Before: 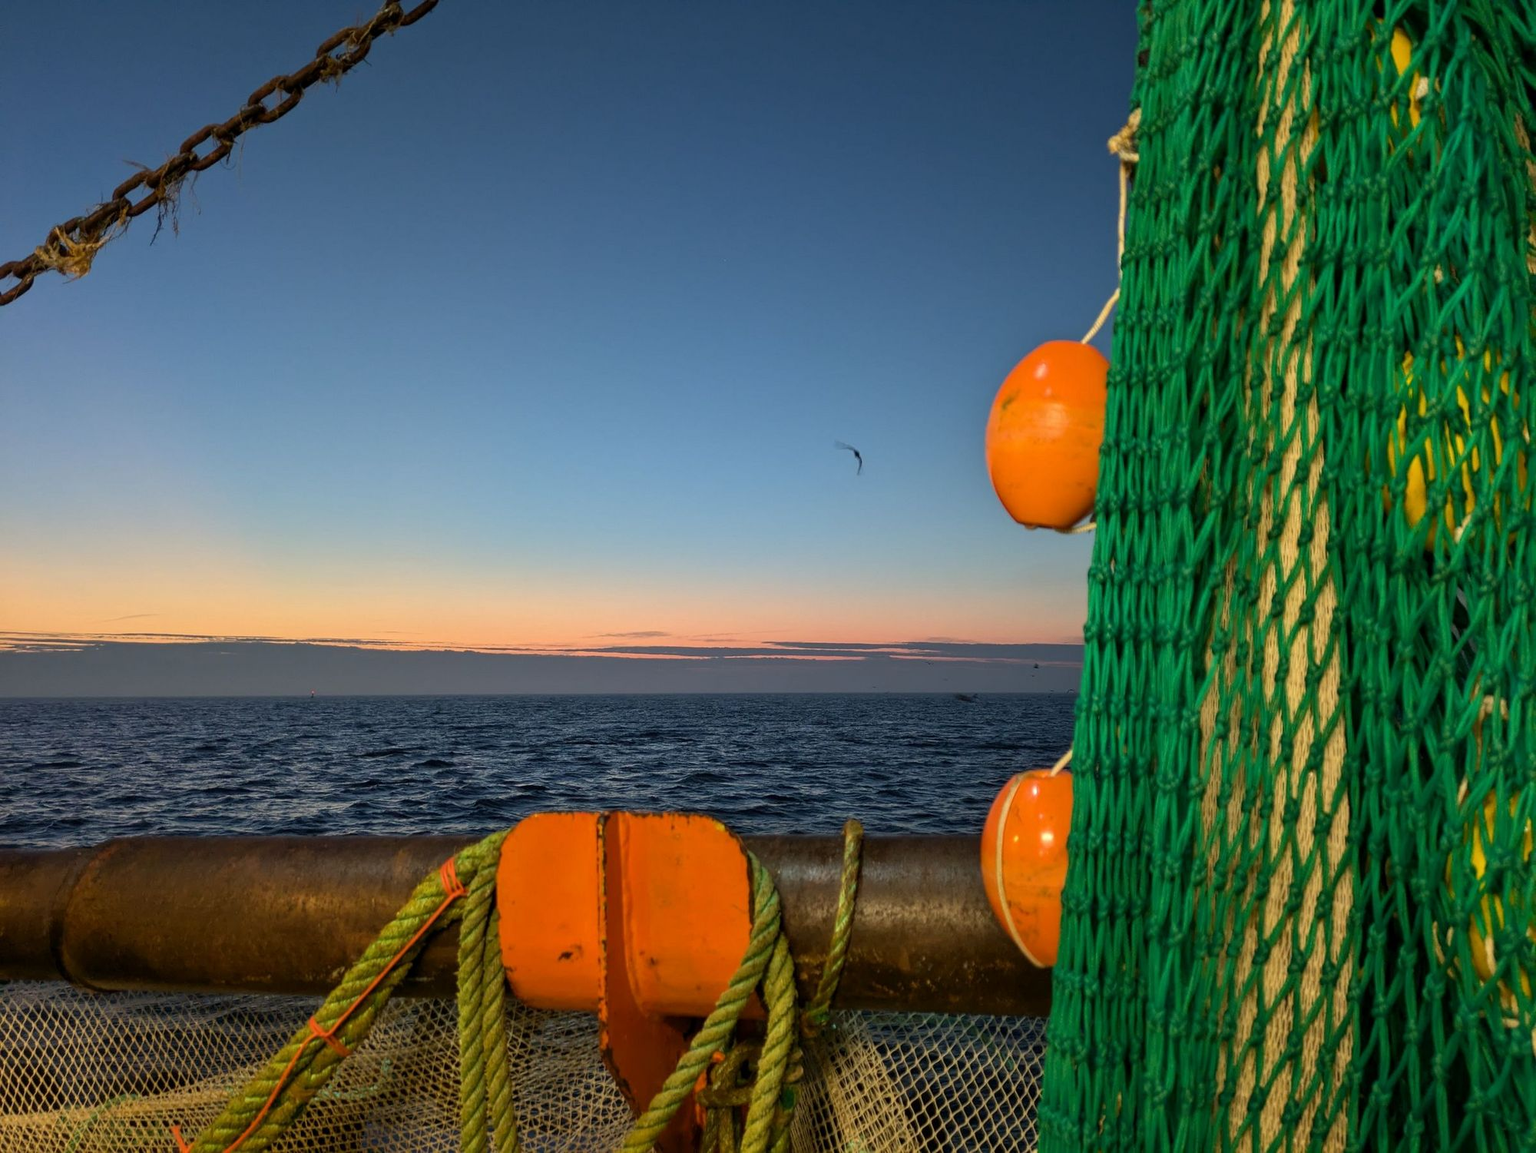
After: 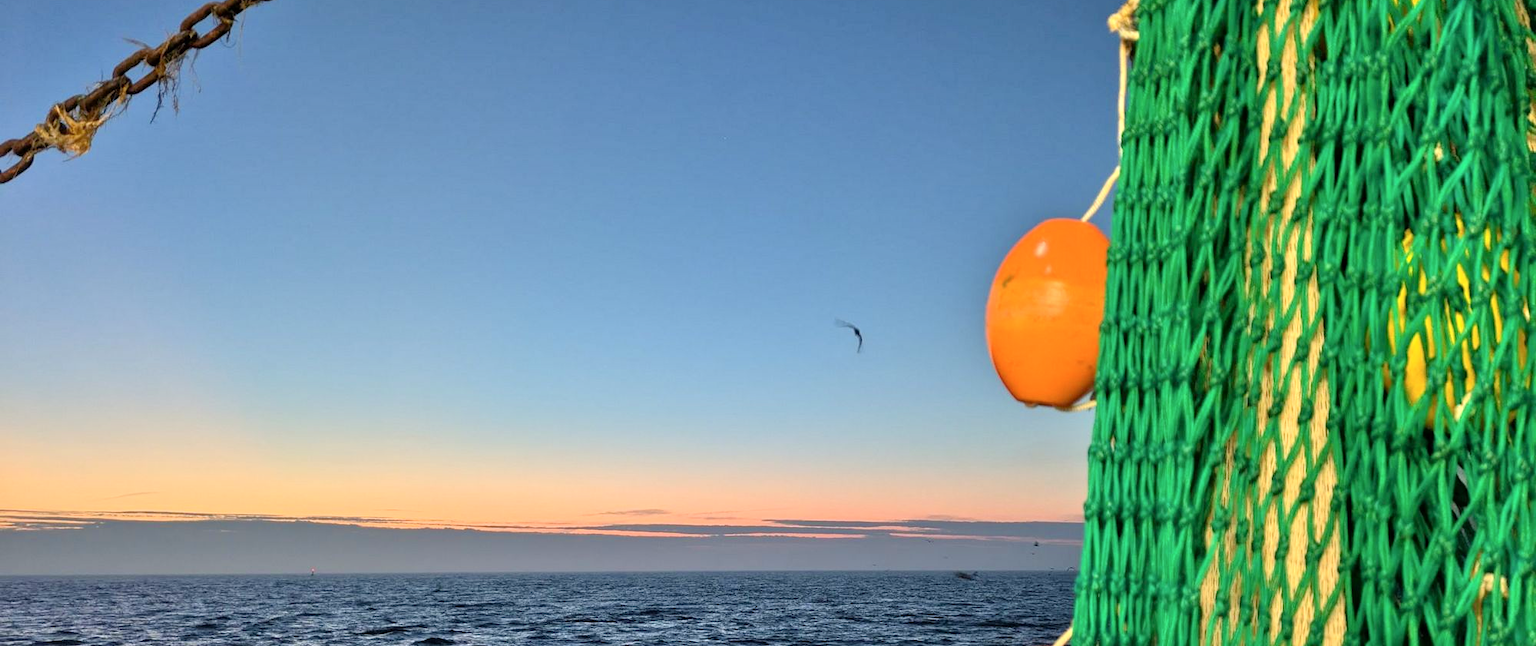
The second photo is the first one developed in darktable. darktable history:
crop and rotate: top 10.605%, bottom 33.274%
tone equalizer: -7 EV 0.15 EV, -6 EV 0.6 EV, -5 EV 1.15 EV, -4 EV 1.33 EV, -3 EV 1.15 EV, -2 EV 0.6 EV, -1 EV 0.15 EV, mask exposure compensation -0.5 EV
contrast brightness saturation: contrast 0.15, brightness 0.05
